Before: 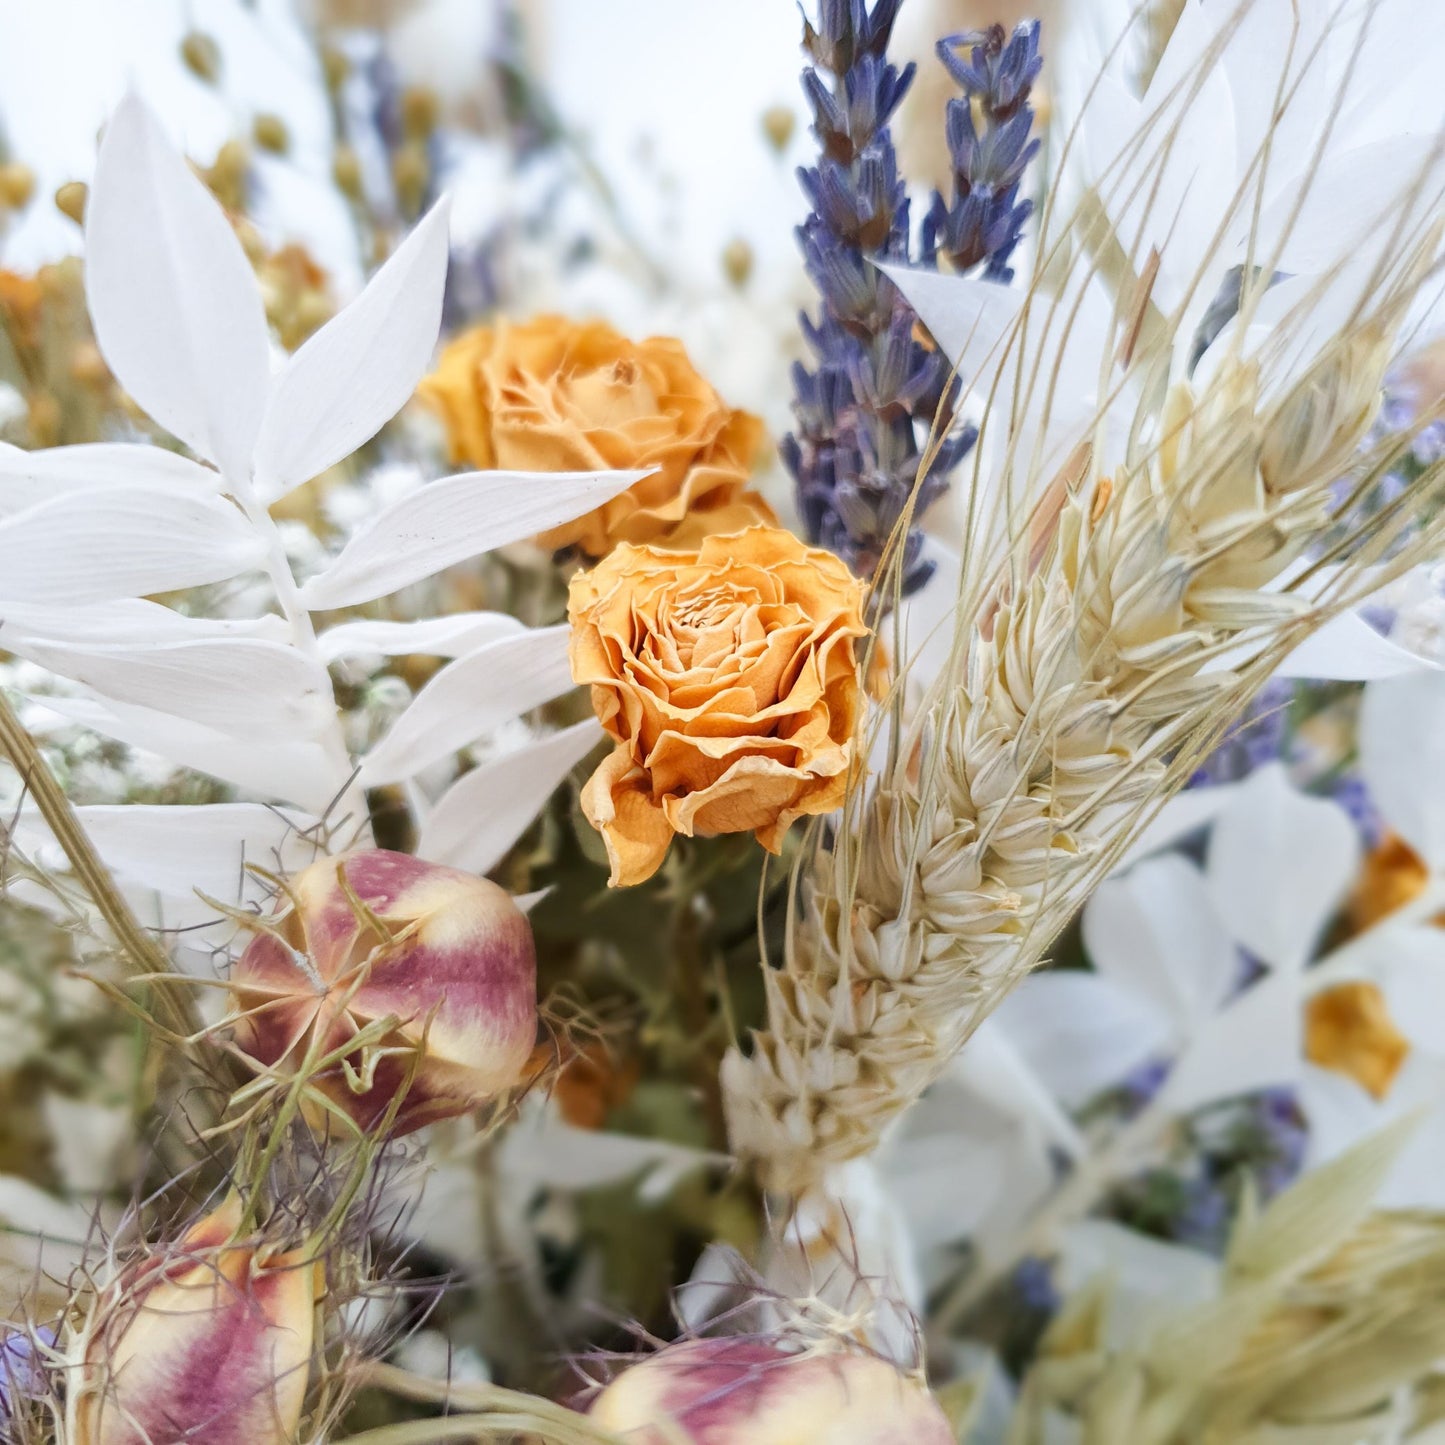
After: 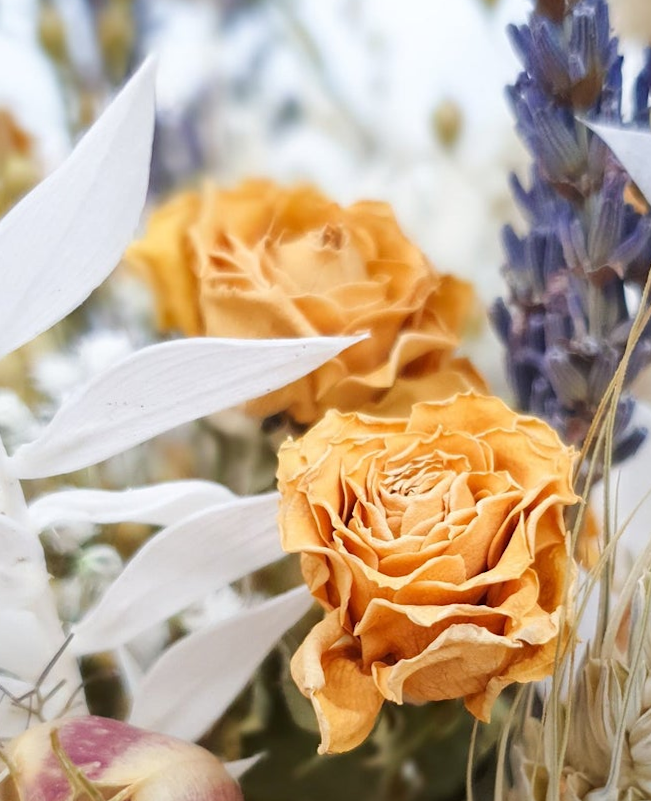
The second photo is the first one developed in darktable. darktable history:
rgb levels: preserve colors max RGB
crop: left 20.248%, top 10.86%, right 35.675%, bottom 34.321%
rotate and perspective: lens shift (vertical) 0.048, lens shift (horizontal) -0.024, automatic cropping off
